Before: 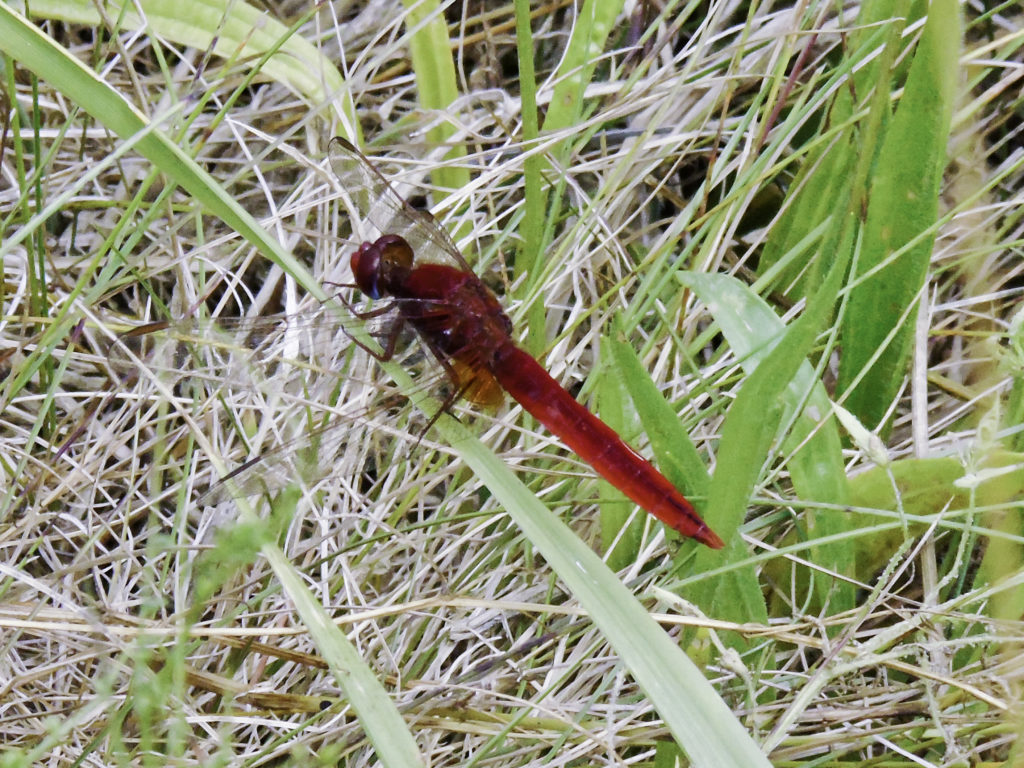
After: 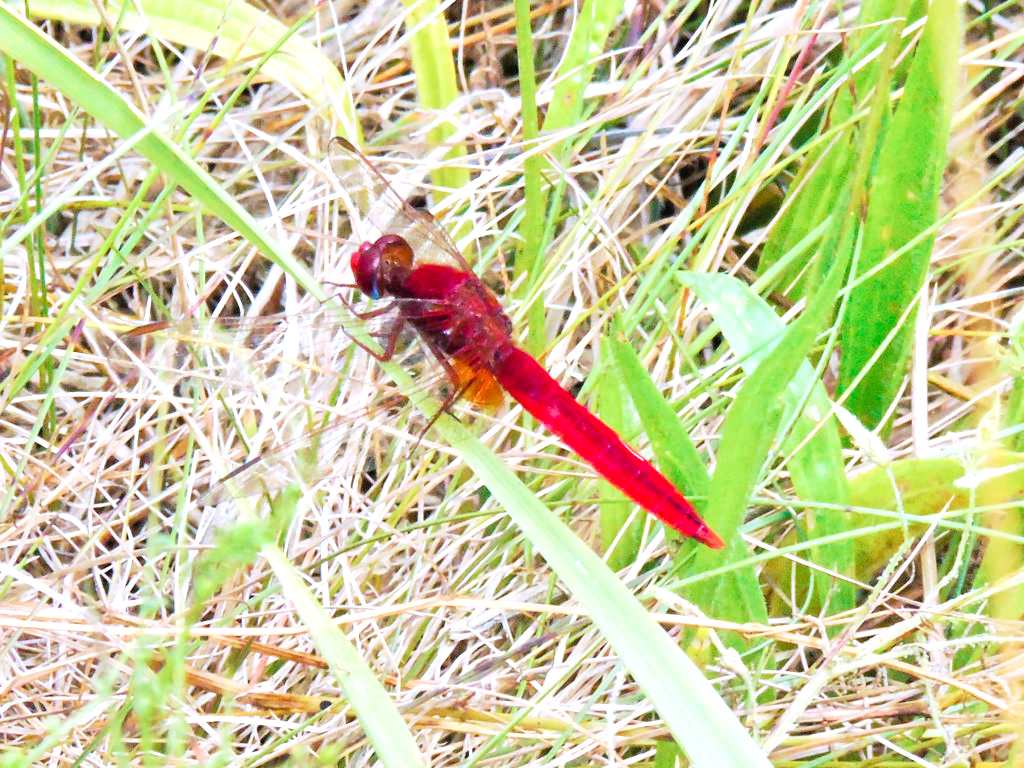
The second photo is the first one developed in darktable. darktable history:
contrast brightness saturation: brightness 0.127
exposure: exposure 0.3 EV, compensate exposure bias true, compensate highlight preservation false
